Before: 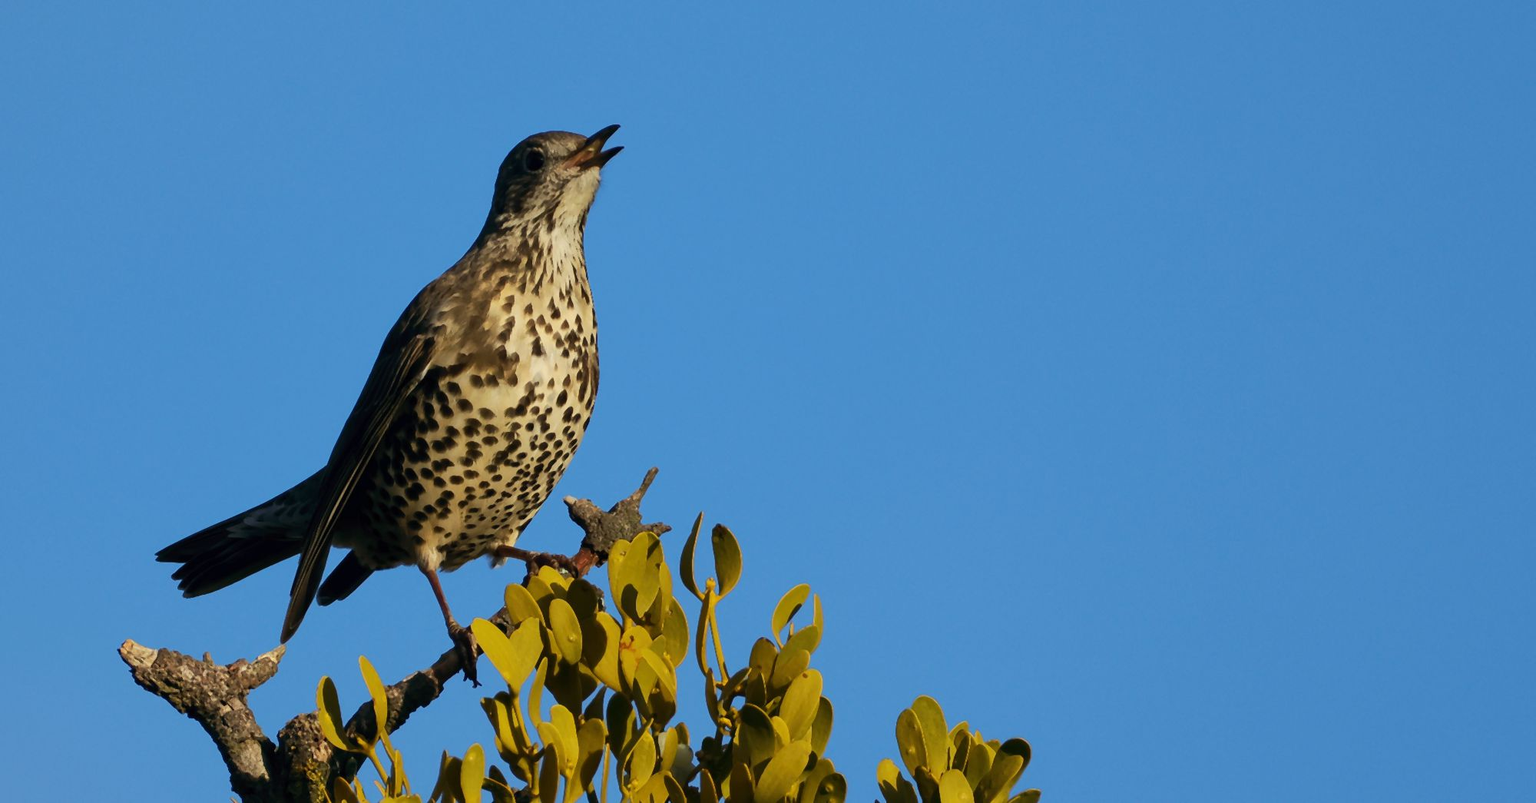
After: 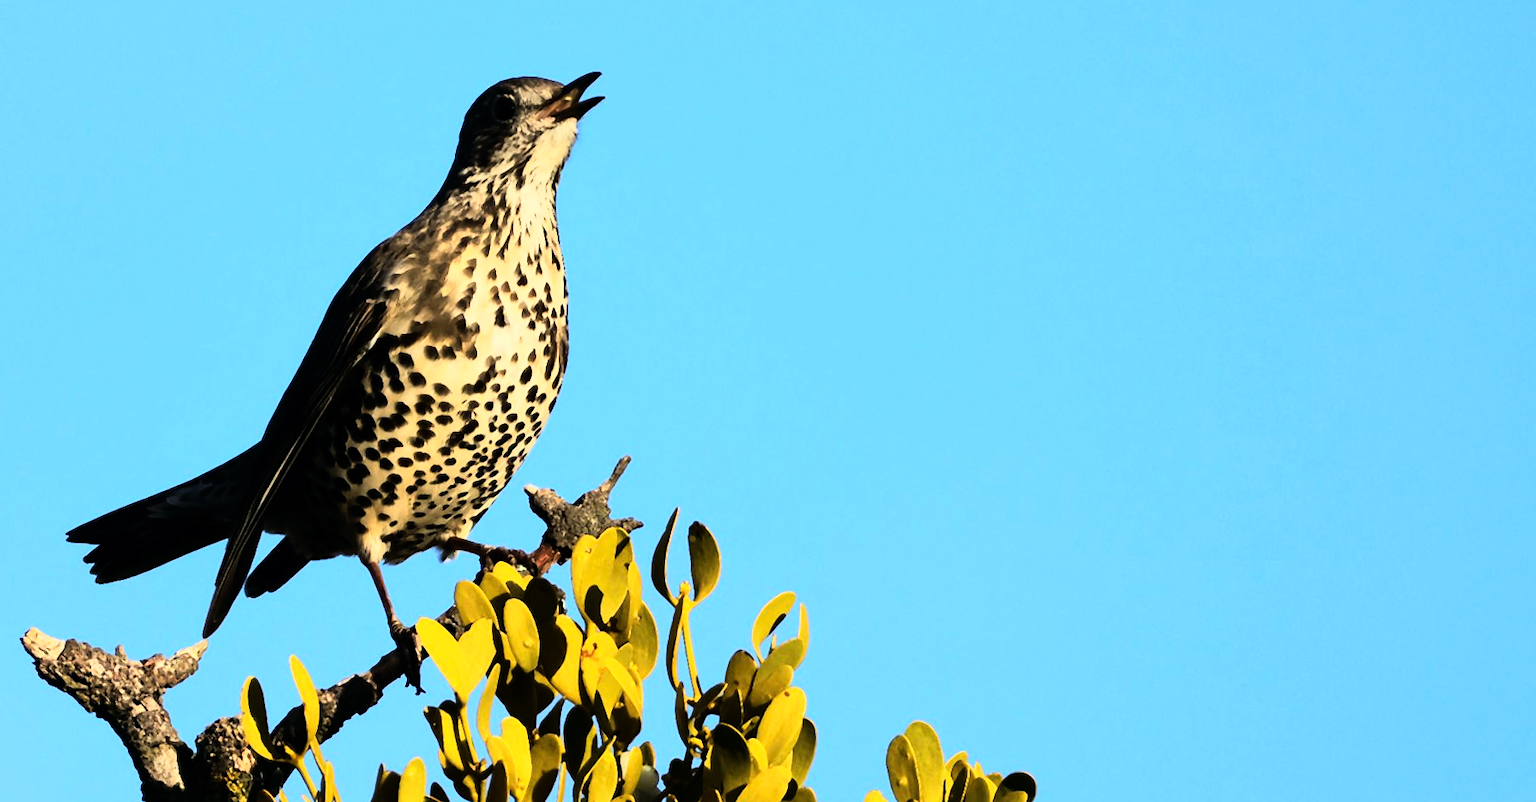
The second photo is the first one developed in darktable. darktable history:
rgb curve: curves: ch0 [(0, 0) (0.21, 0.15) (0.24, 0.21) (0.5, 0.75) (0.75, 0.96) (0.89, 0.99) (1, 1)]; ch1 [(0, 0.02) (0.21, 0.13) (0.25, 0.2) (0.5, 0.67) (0.75, 0.9) (0.89, 0.97) (1, 1)]; ch2 [(0, 0.02) (0.21, 0.13) (0.25, 0.2) (0.5, 0.67) (0.75, 0.9) (0.89, 0.97) (1, 1)], compensate middle gray true
crop and rotate: angle -1.96°, left 3.097%, top 4.154%, right 1.586%, bottom 0.529%
